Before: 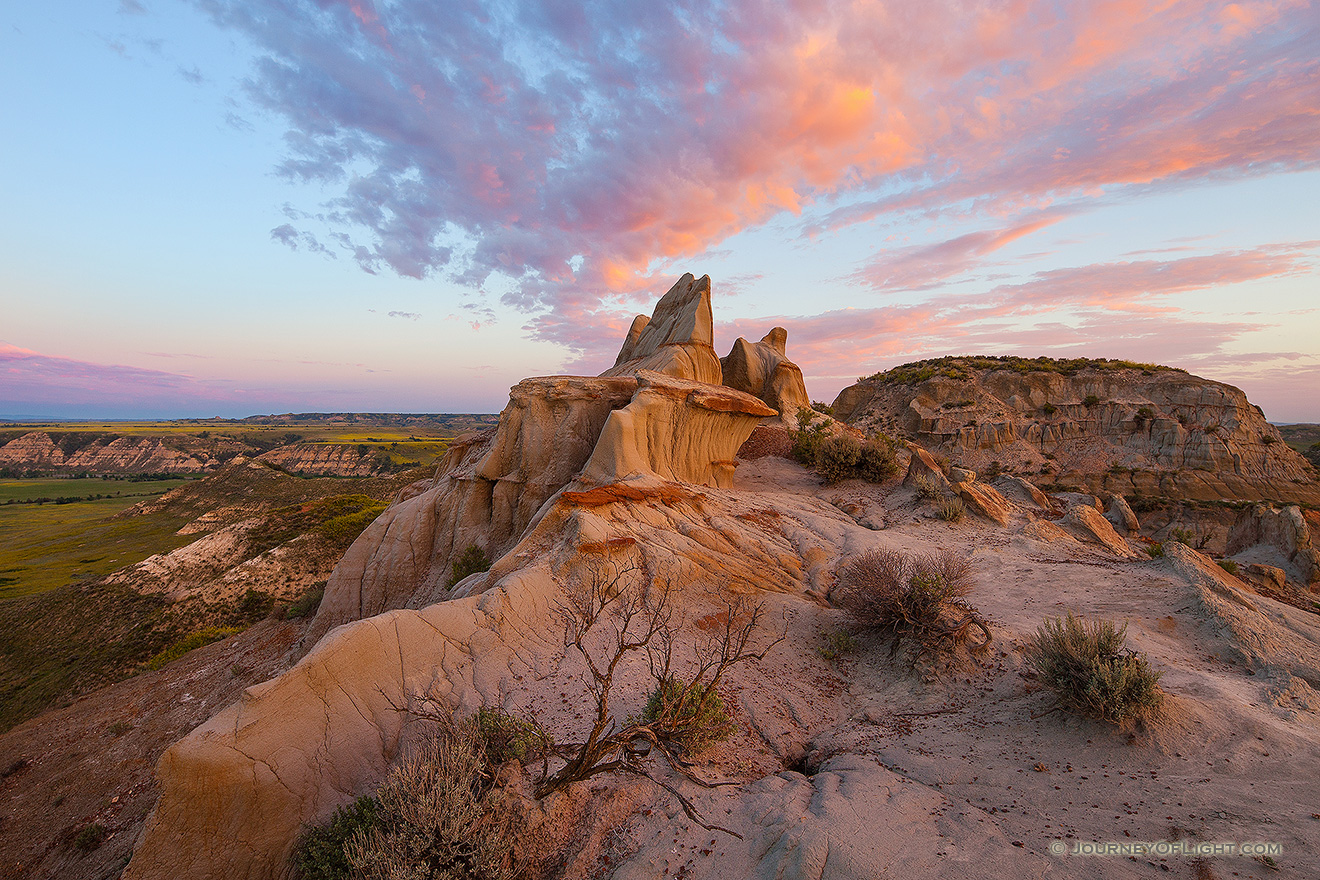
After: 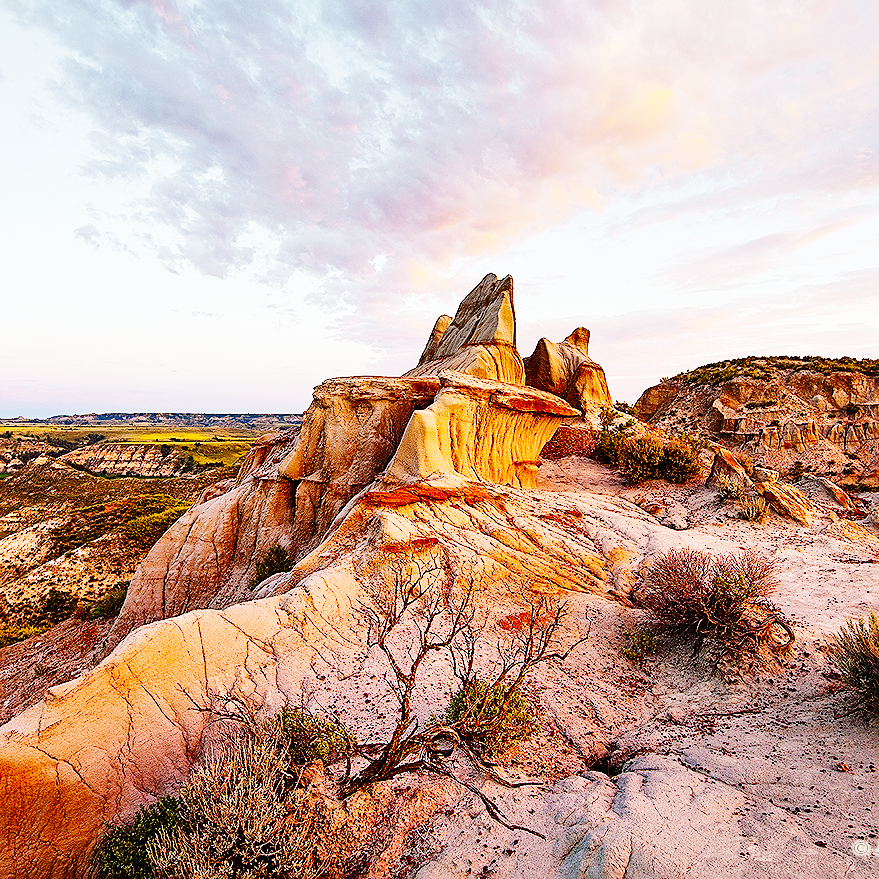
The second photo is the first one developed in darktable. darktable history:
shadows and highlights: highlights color adjustment 0%, low approximation 0.01, soften with gaussian
tone curve: curves: ch0 [(0, 0) (0.004, 0.001) (0.02, 0.008) (0.218, 0.218) (0.664, 0.774) (0.832, 0.914) (1, 1)], preserve colors none
crop and rotate: left 15.055%, right 18.278%
base curve: curves: ch0 [(0, 0) (0, 0) (0.002, 0.001) (0.008, 0.003) (0.019, 0.011) (0.037, 0.037) (0.064, 0.11) (0.102, 0.232) (0.152, 0.379) (0.216, 0.524) (0.296, 0.665) (0.394, 0.789) (0.512, 0.881) (0.651, 0.945) (0.813, 0.986) (1, 1)], preserve colors none
sharpen: on, module defaults
